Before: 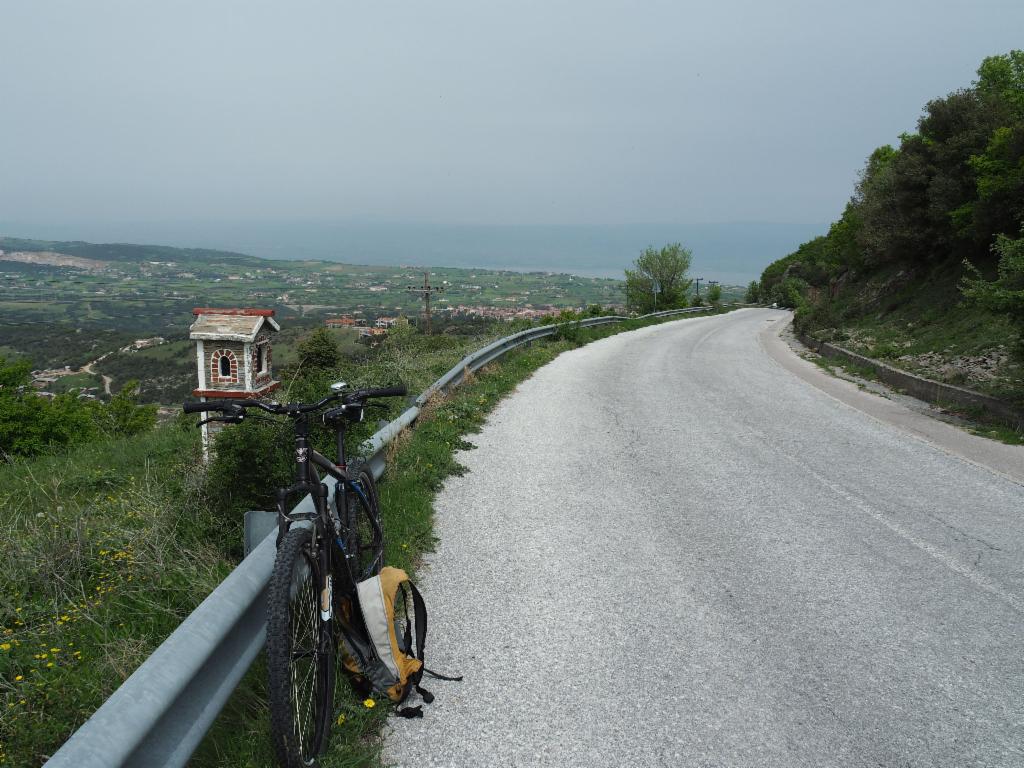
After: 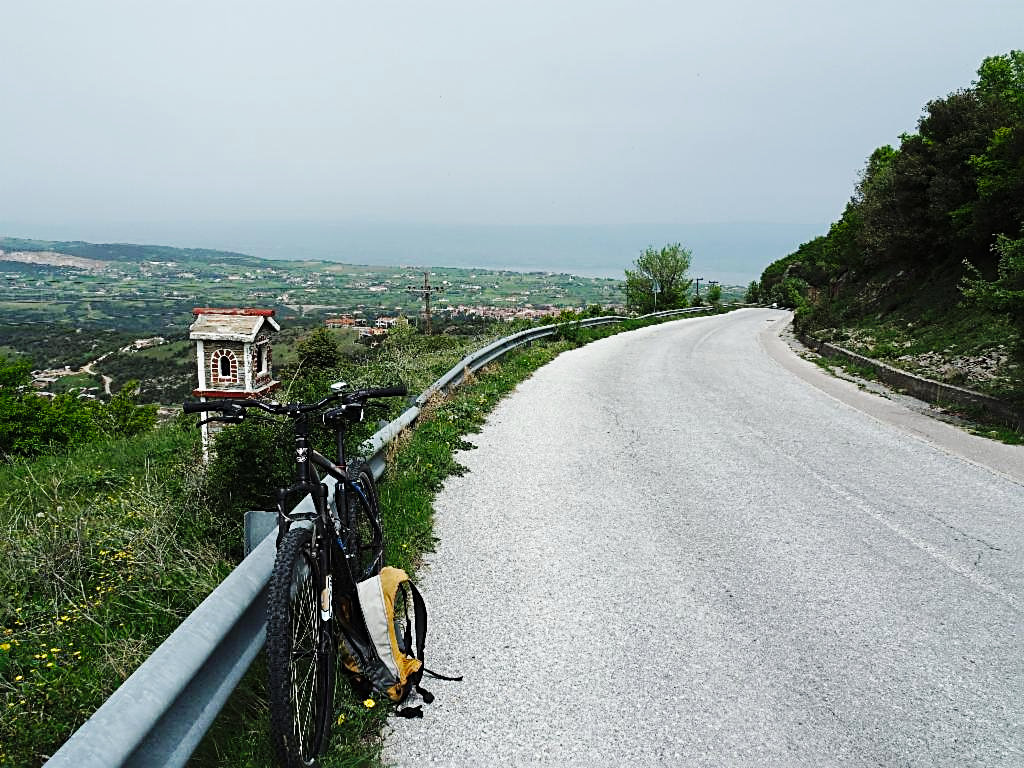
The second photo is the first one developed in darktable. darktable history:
base curve: curves: ch0 [(0, 0) (0.036, 0.025) (0.121, 0.166) (0.206, 0.329) (0.605, 0.79) (1, 1)], preserve colors none
sharpen: radius 2.555, amount 0.649
